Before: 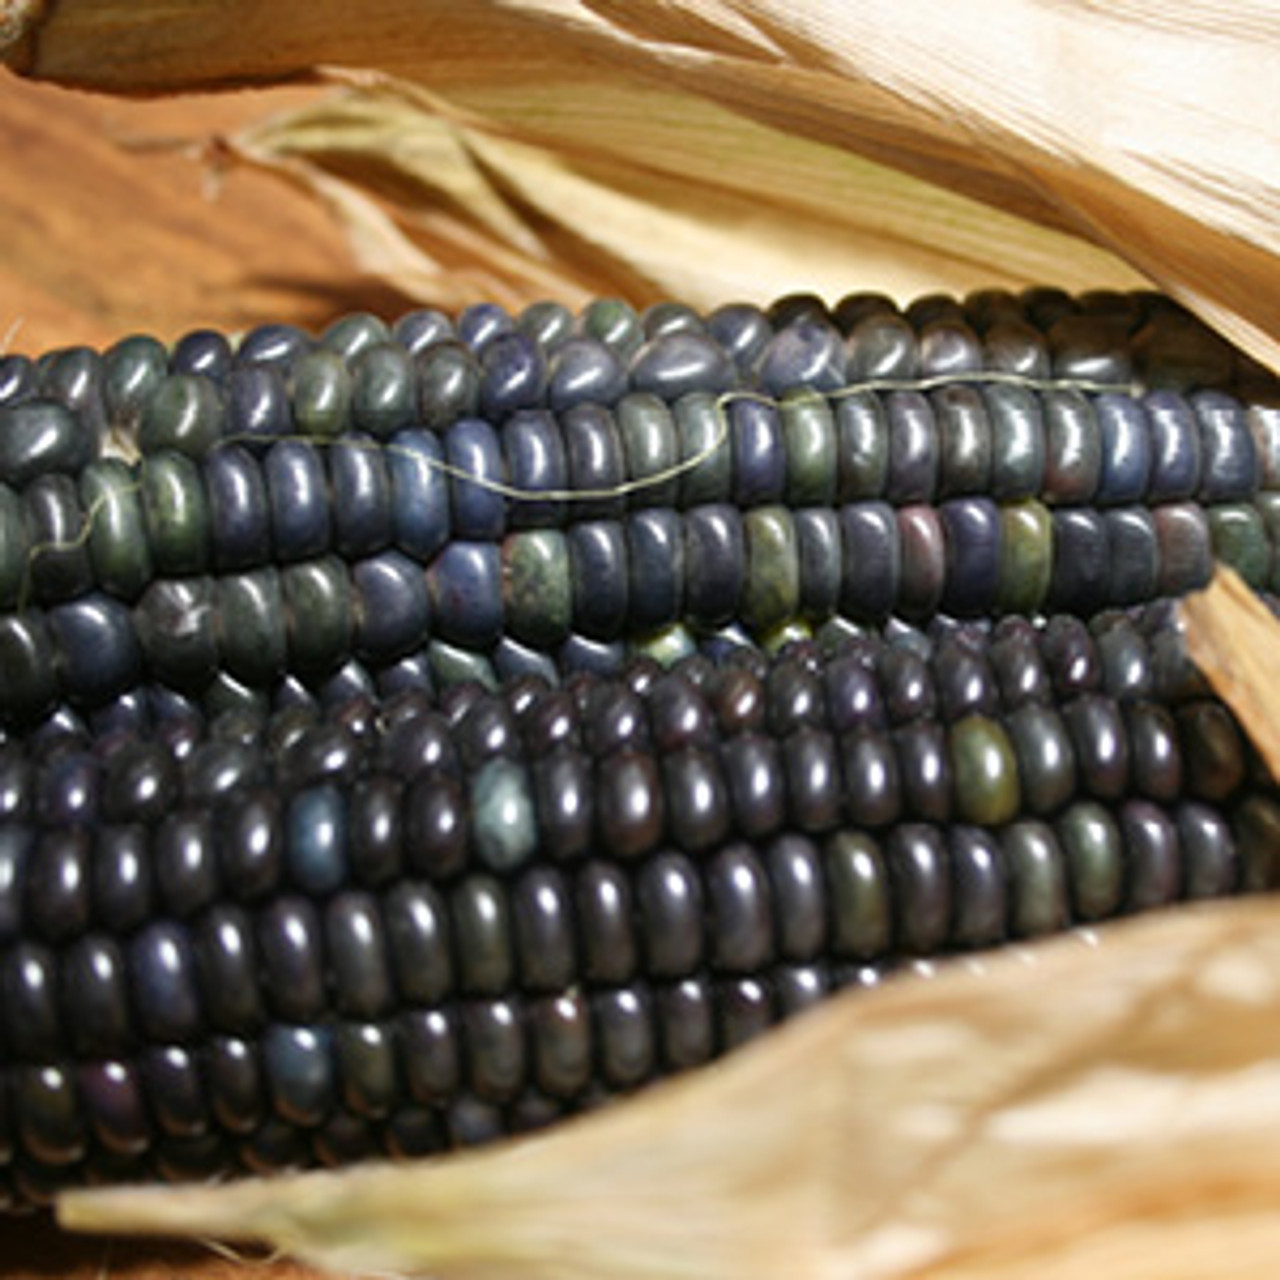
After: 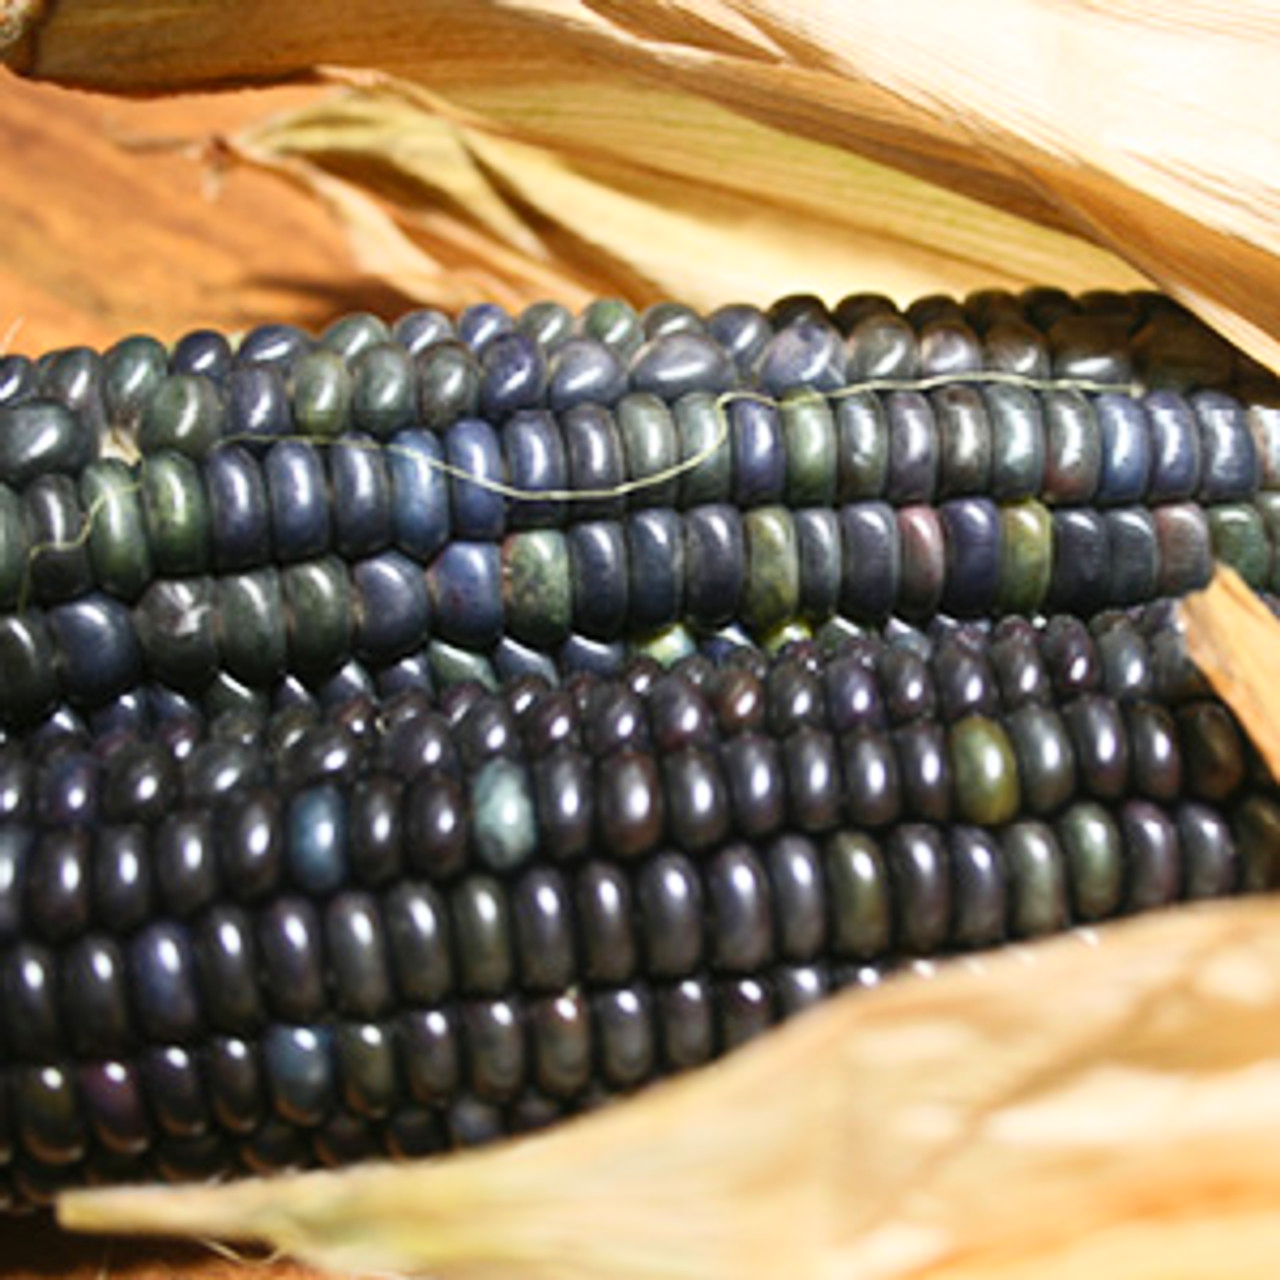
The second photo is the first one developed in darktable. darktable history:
contrast brightness saturation: contrast 0.2, brightness 0.162, saturation 0.22
